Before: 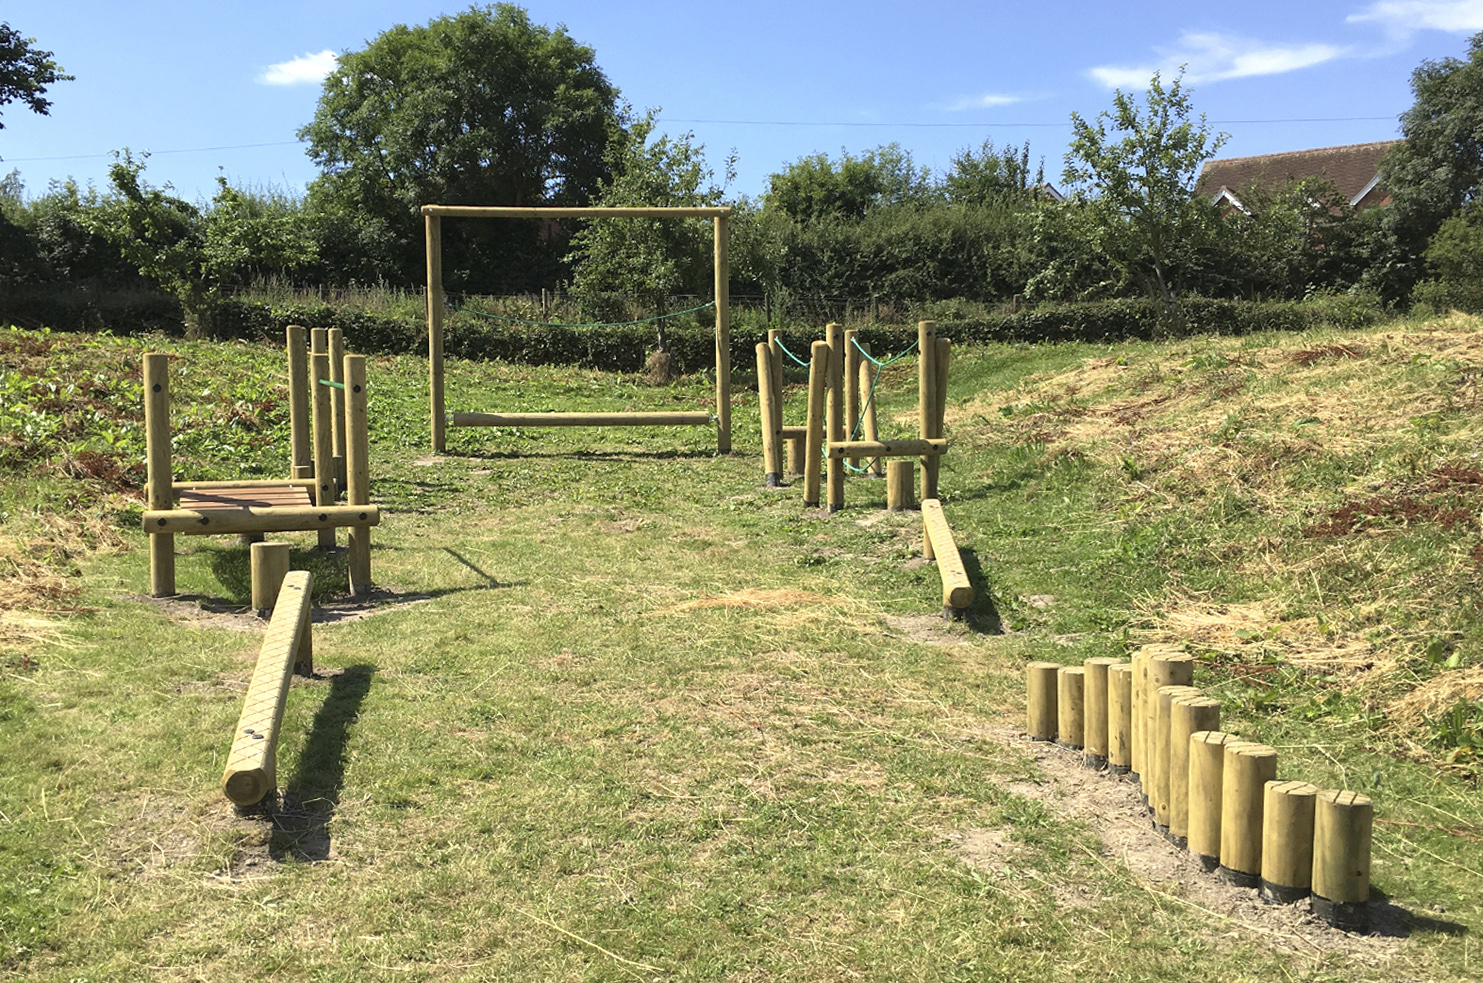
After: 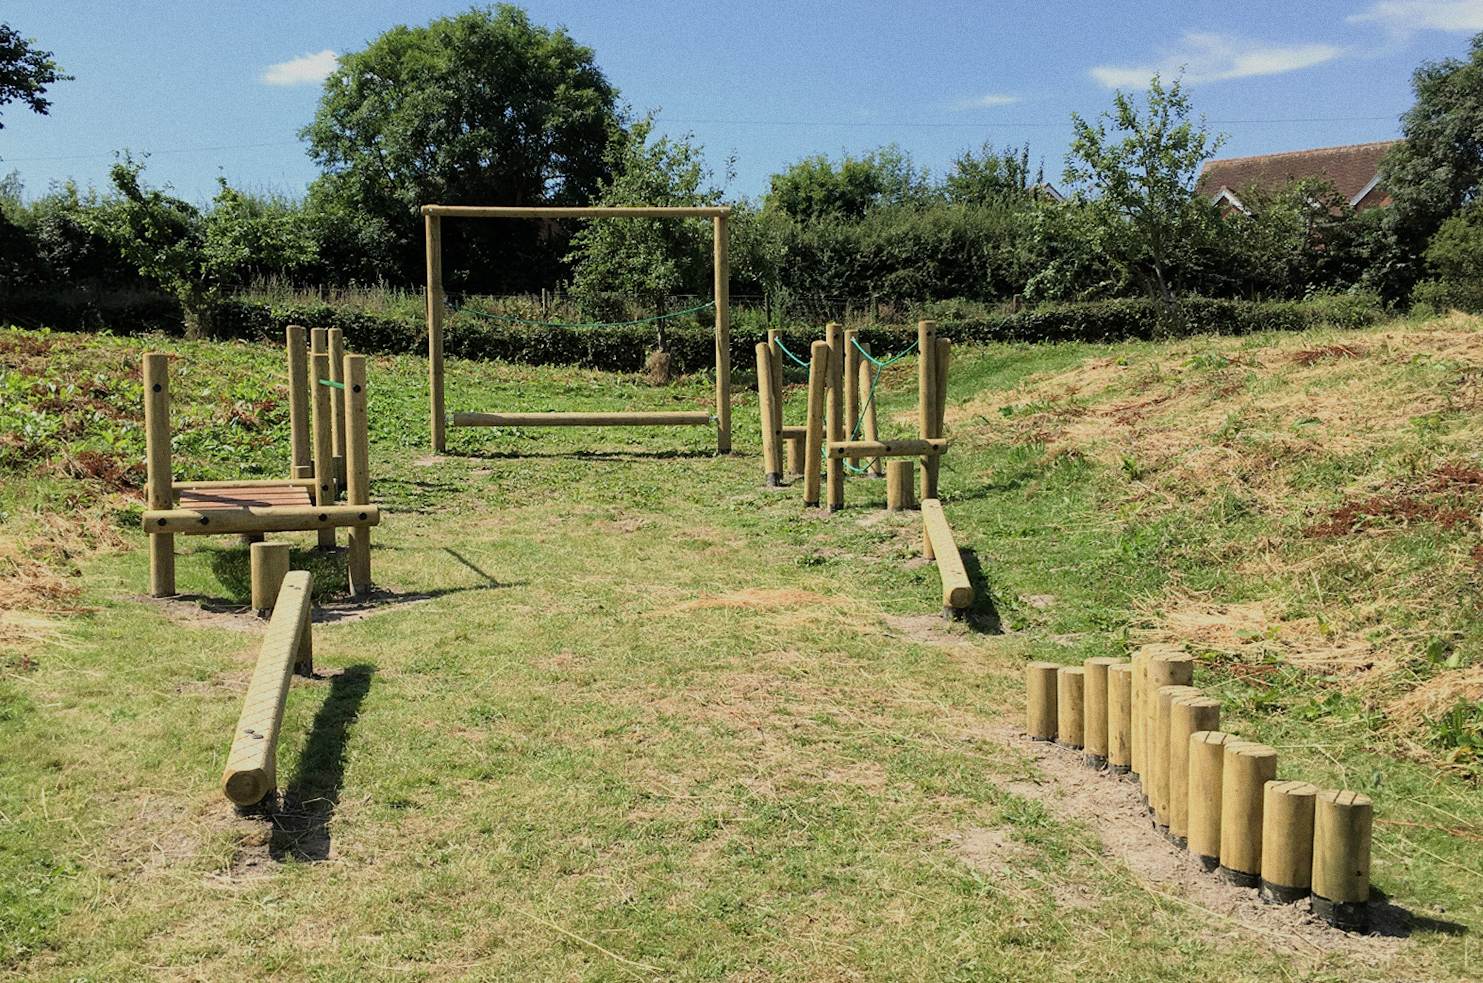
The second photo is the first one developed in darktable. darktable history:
grain: on, module defaults
filmic rgb: black relative exposure -7.65 EV, white relative exposure 4.56 EV, hardness 3.61
